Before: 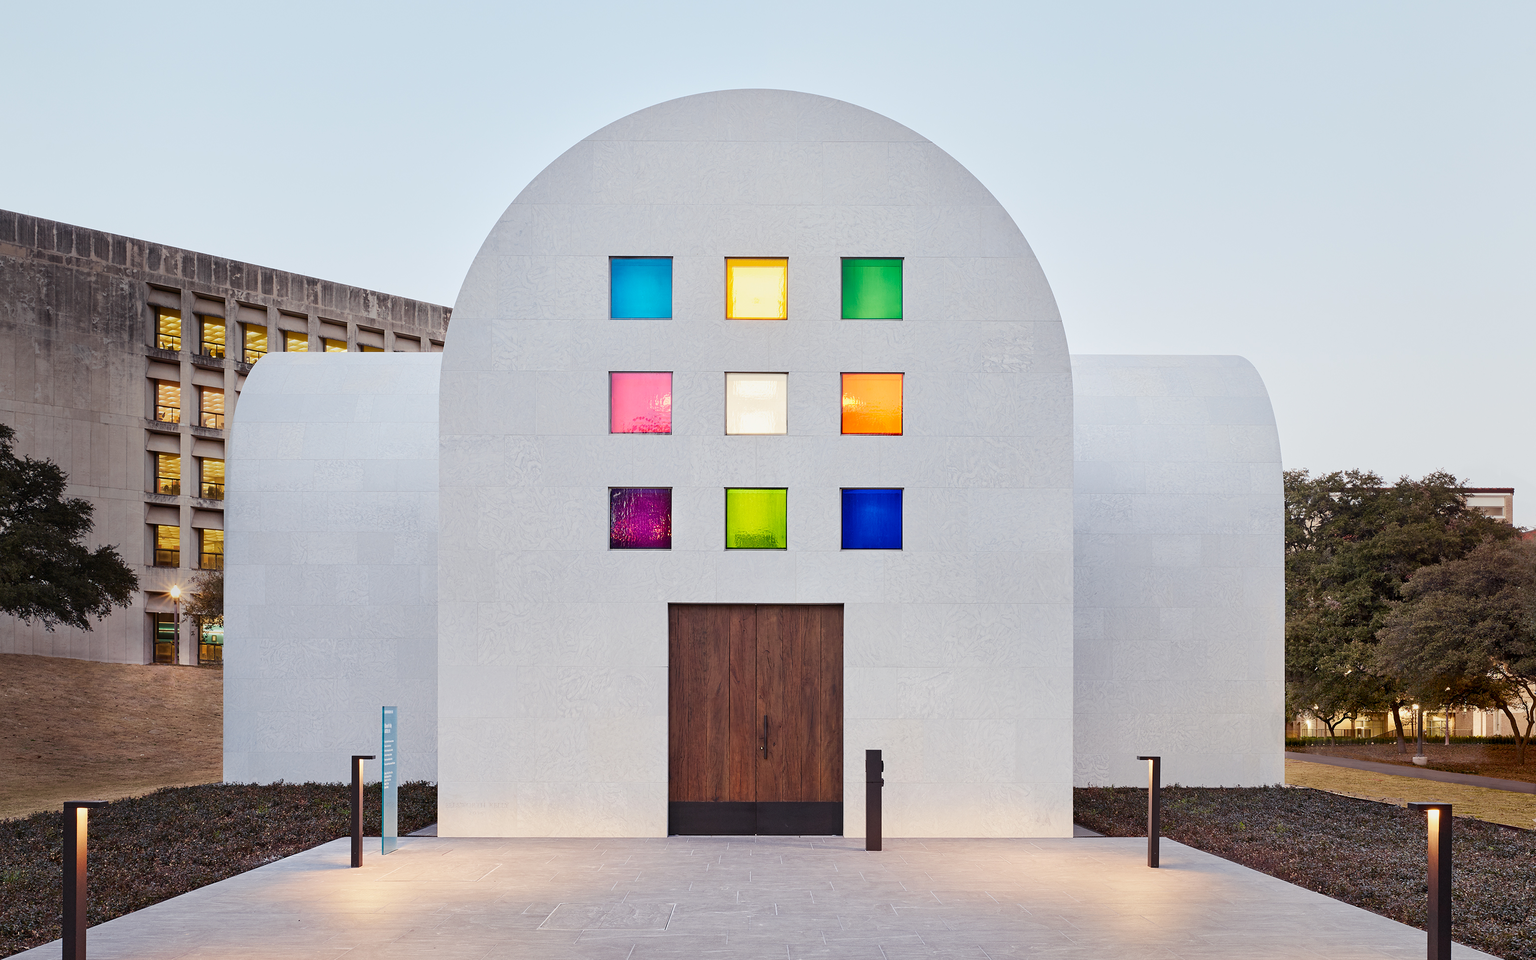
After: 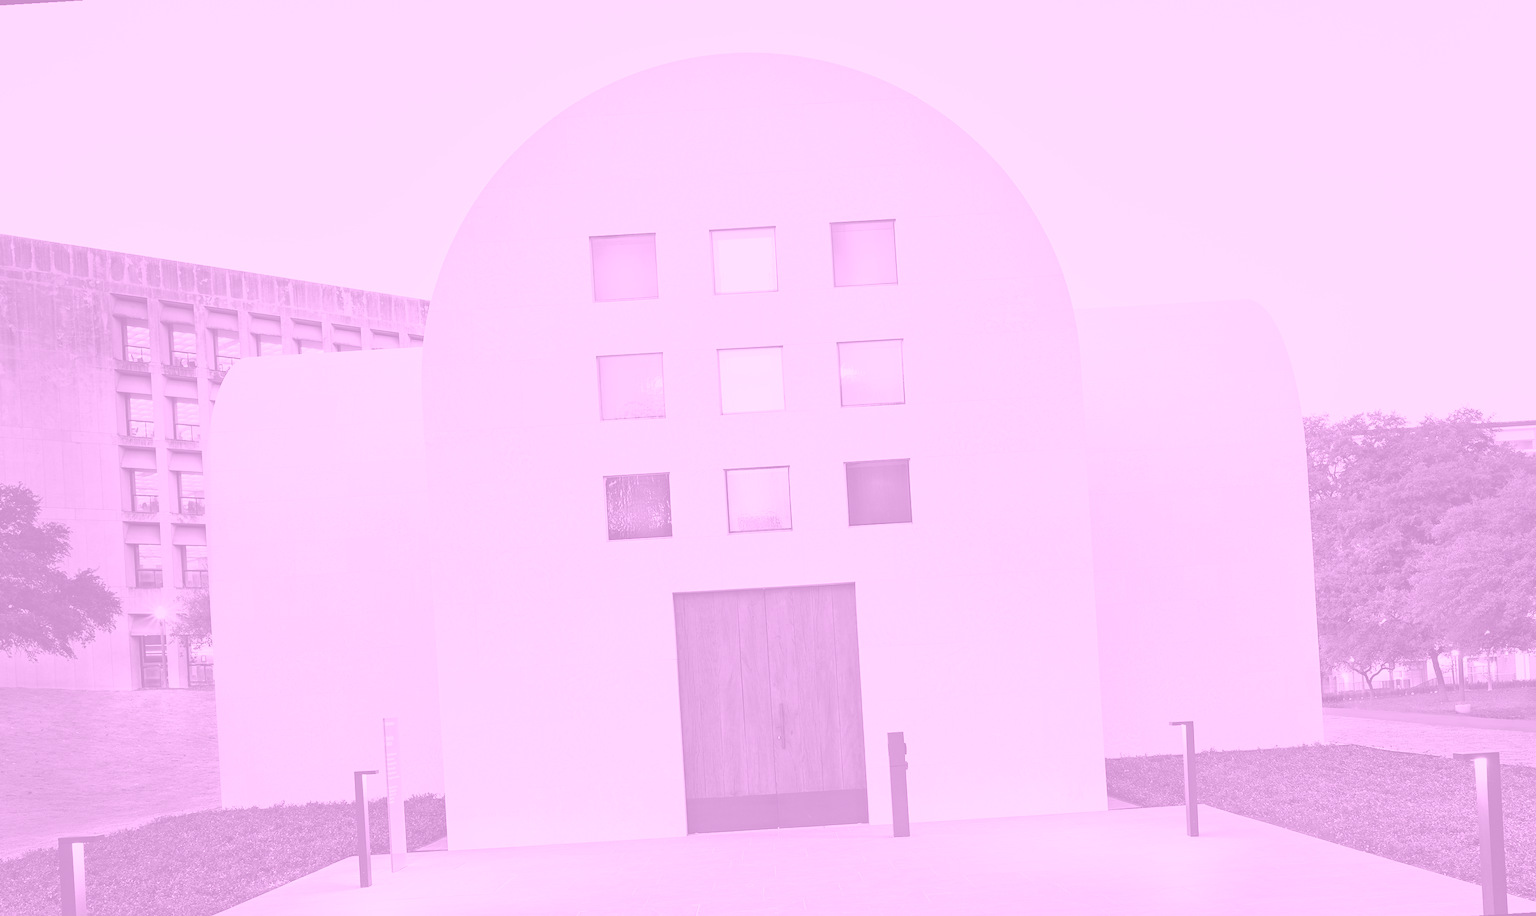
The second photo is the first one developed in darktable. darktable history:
colorize: hue 331.2°, saturation 69%, source mix 30.28%, lightness 69.02%, version 1
rotate and perspective: rotation -3.52°, crop left 0.036, crop right 0.964, crop top 0.081, crop bottom 0.919
